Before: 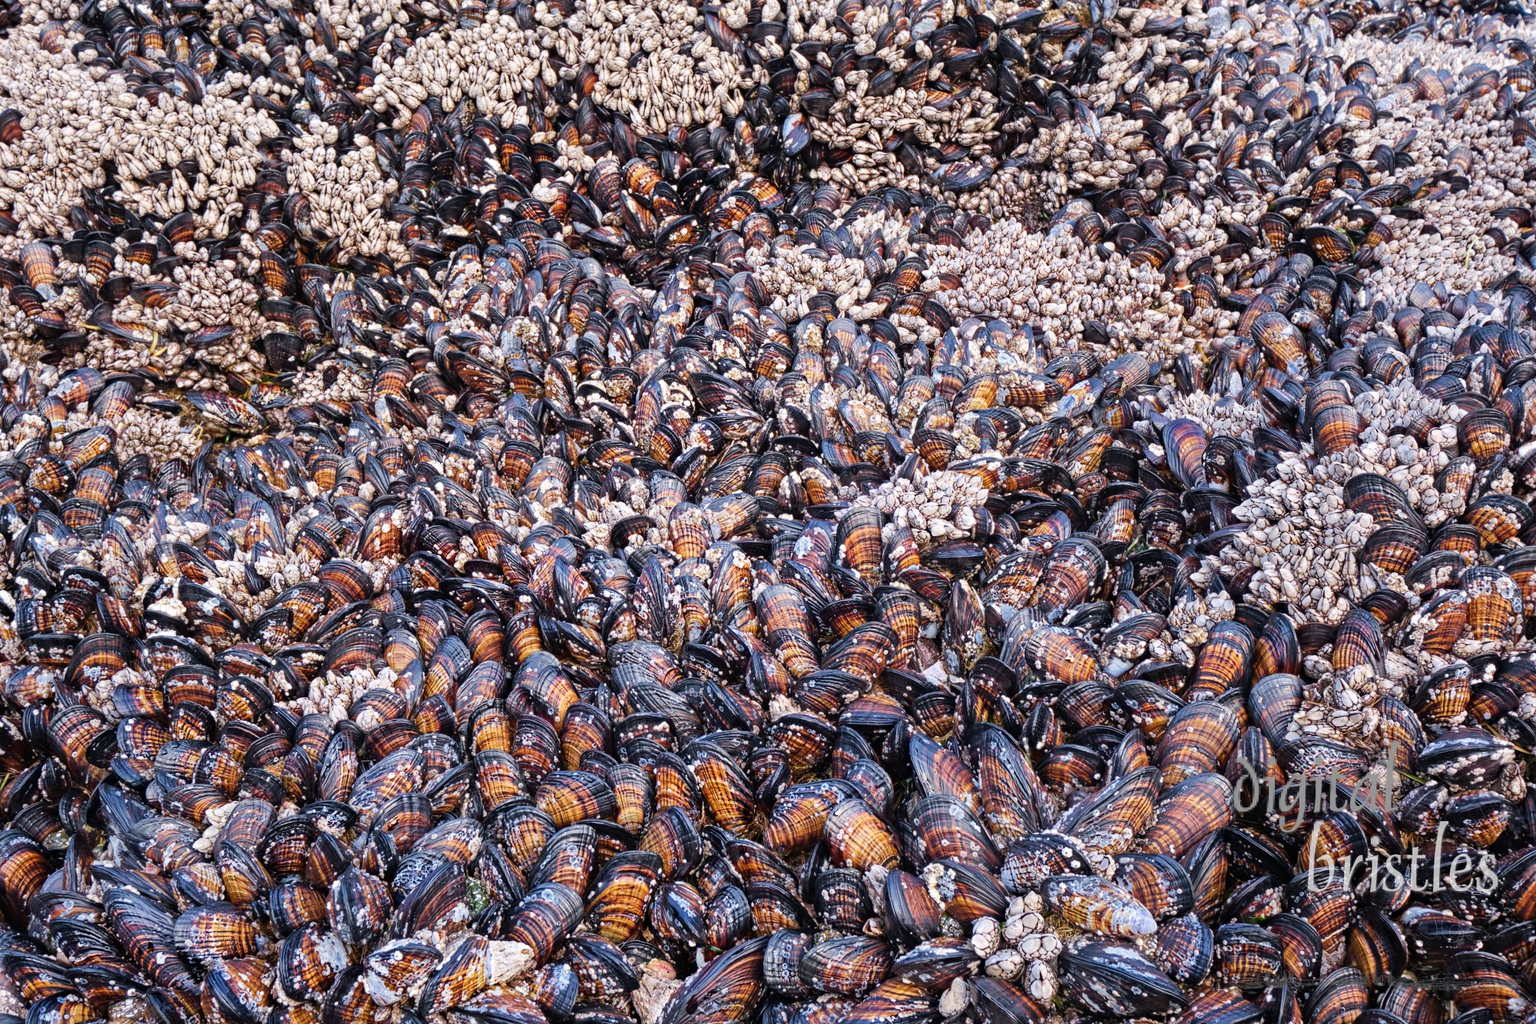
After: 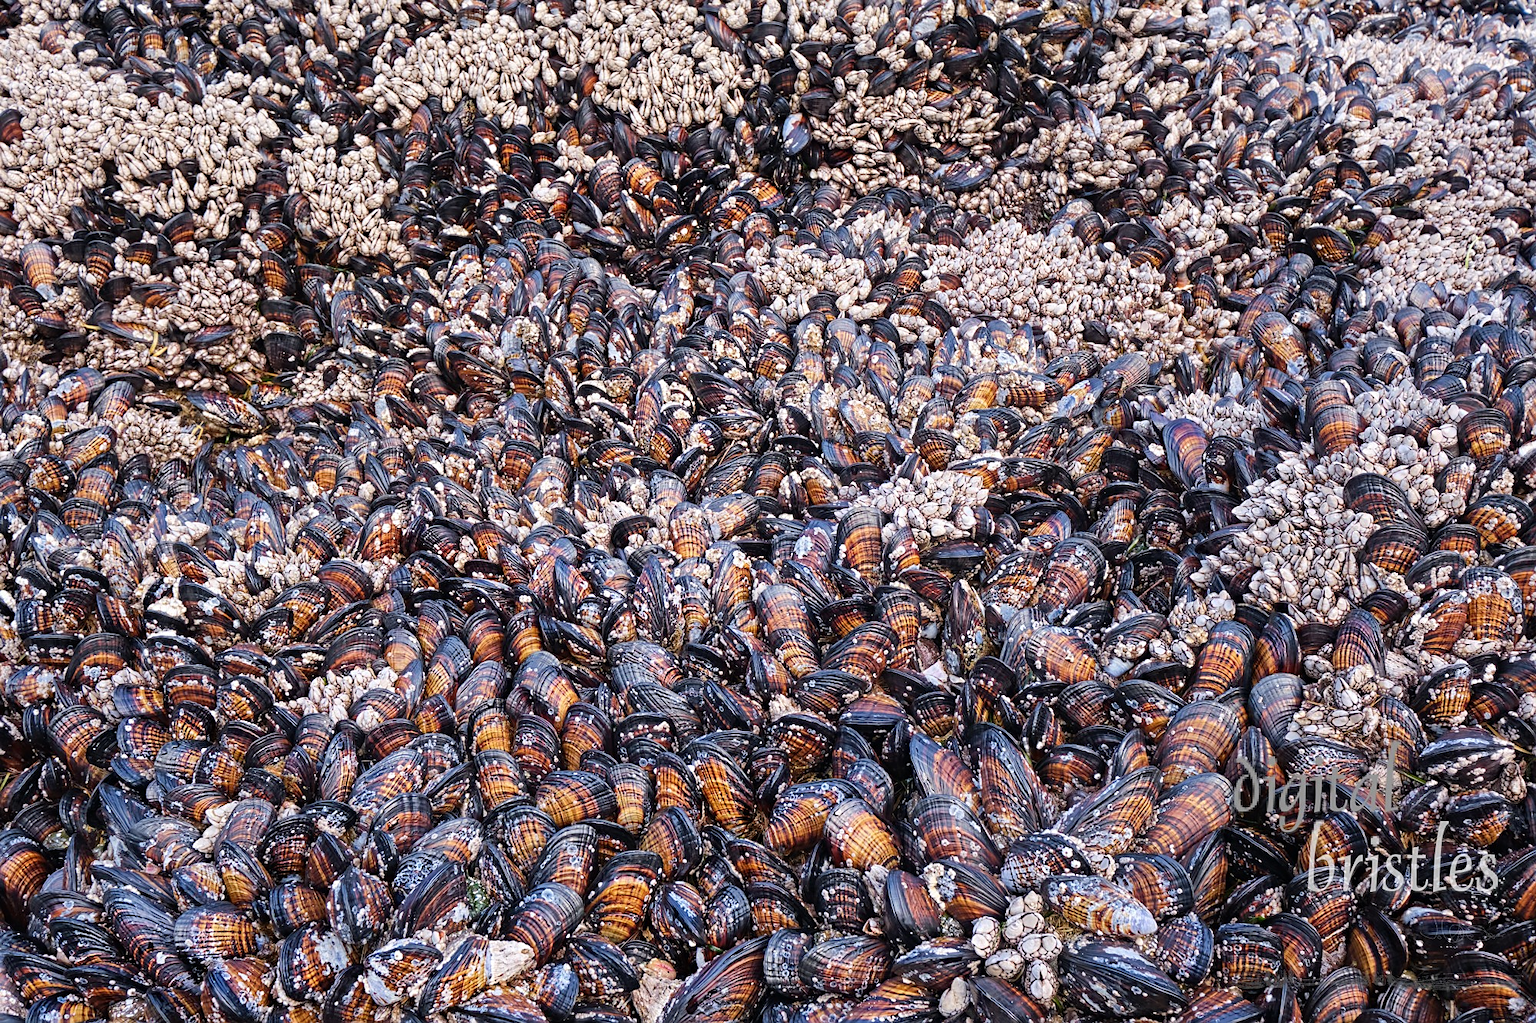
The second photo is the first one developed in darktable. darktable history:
sharpen: radius 1.572, amount 0.361, threshold 1.175
